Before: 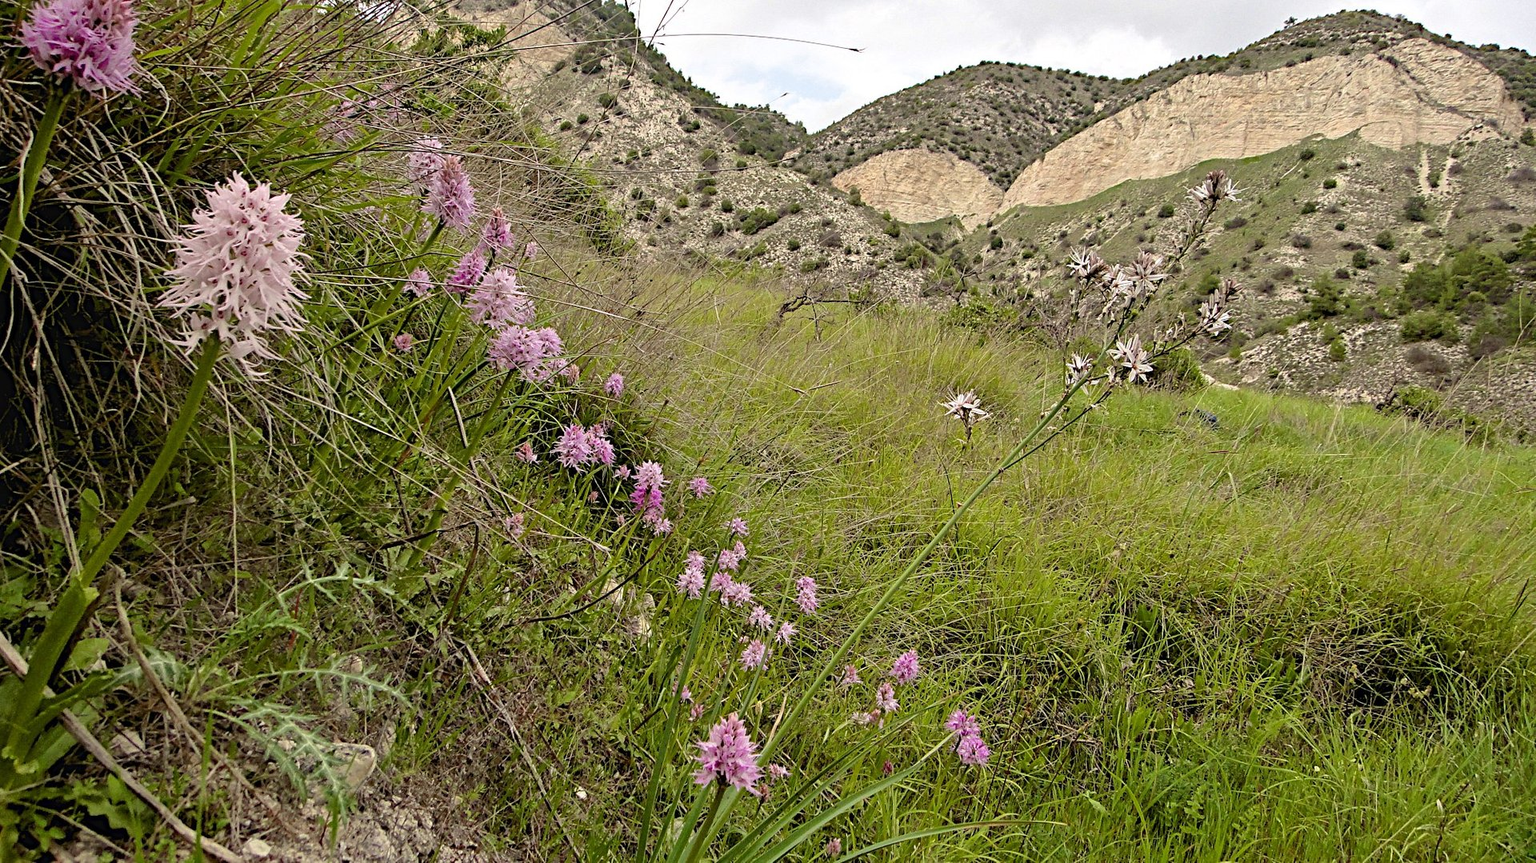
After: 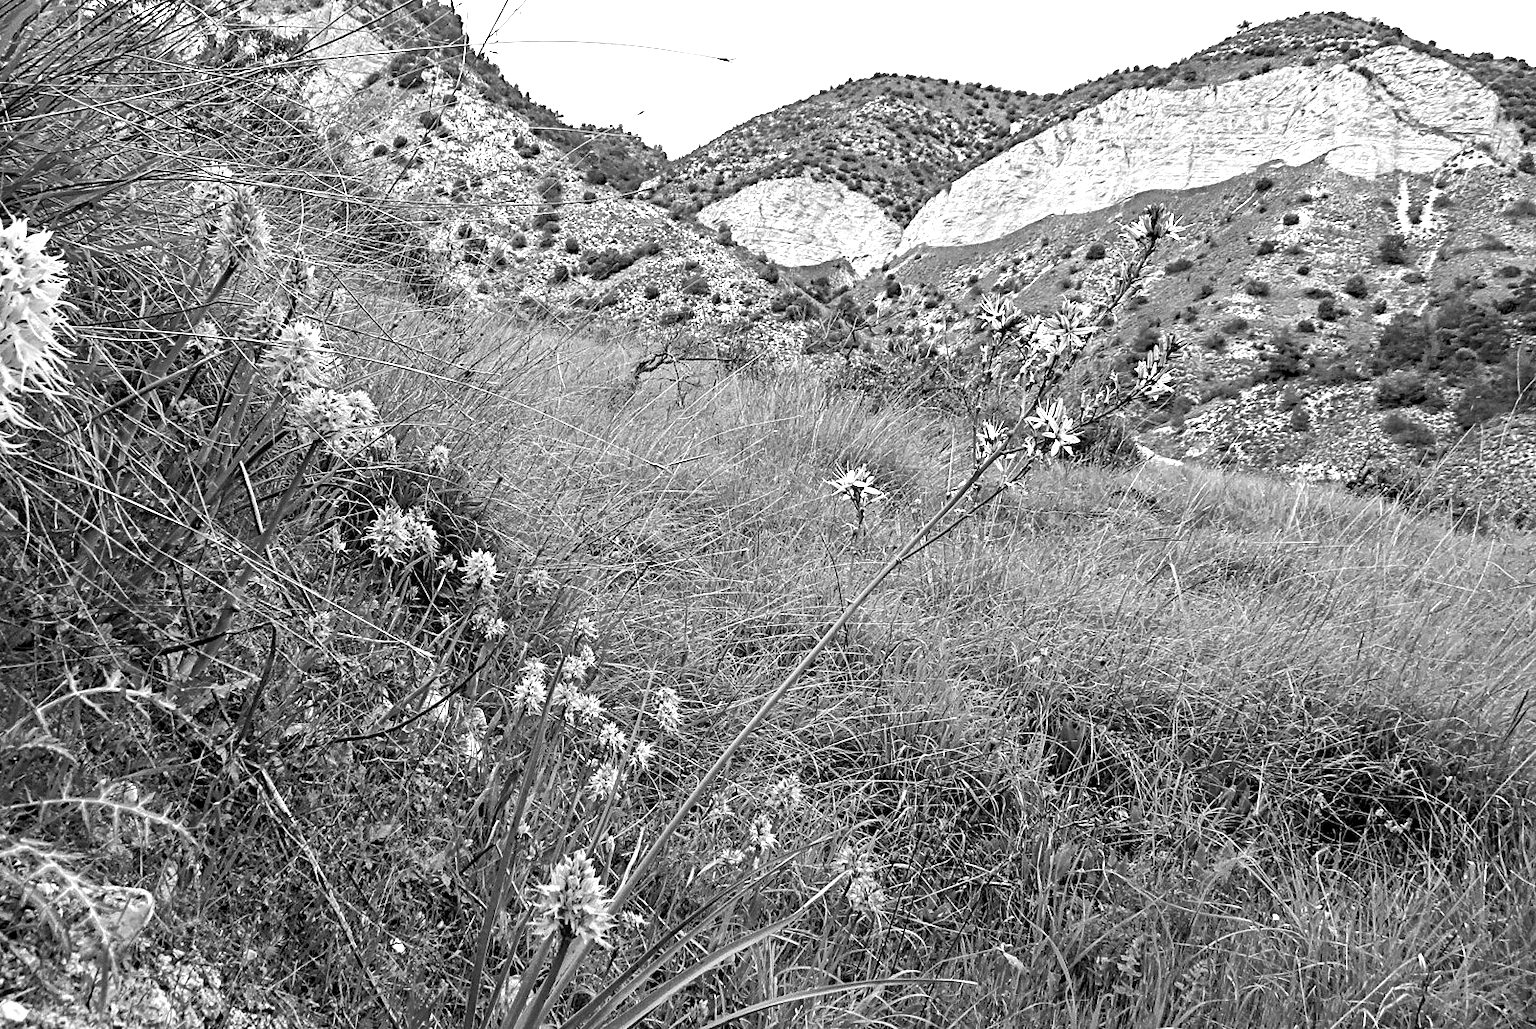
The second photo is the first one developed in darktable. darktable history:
local contrast: highlights 83%, shadows 81%
tone equalizer: -8 EV -0.417 EV, -7 EV -0.389 EV, -6 EV -0.333 EV, -5 EV -0.222 EV, -3 EV 0.222 EV, -2 EV 0.333 EV, -1 EV 0.389 EV, +0 EV 0.417 EV, edges refinement/feathering 500, mask exposure compensation -1.57 EV, preserve details no
monochrome: on, module defaults
white balance: red 0.967, blue 1.119, emerald 0.756
exposure: compensate highlight preservation false
color balance rgb: linear chroma grading › shadows 10%, linear chroma grading › highlights 10%, linear chroma grading › global chroma 15%, linear chroma grading › mid-tones 15%, perceptual saturation grading › global saturation 40%, perceptual saturation grading › highlights -25%, perceptual saturation grading › mid-tones 35%, perceptual saturation grading › shadows 35%, perceptual brilliance grading › global brilliance 11.29%, global vibrance 11.29%
crop: left 16.145%
tone curve: curves: ch0 [(0, 0.042) (0.129, 0.18) (0.501, 0.497) (1, 1)], color space Lab, linked channels, preserve colors none
